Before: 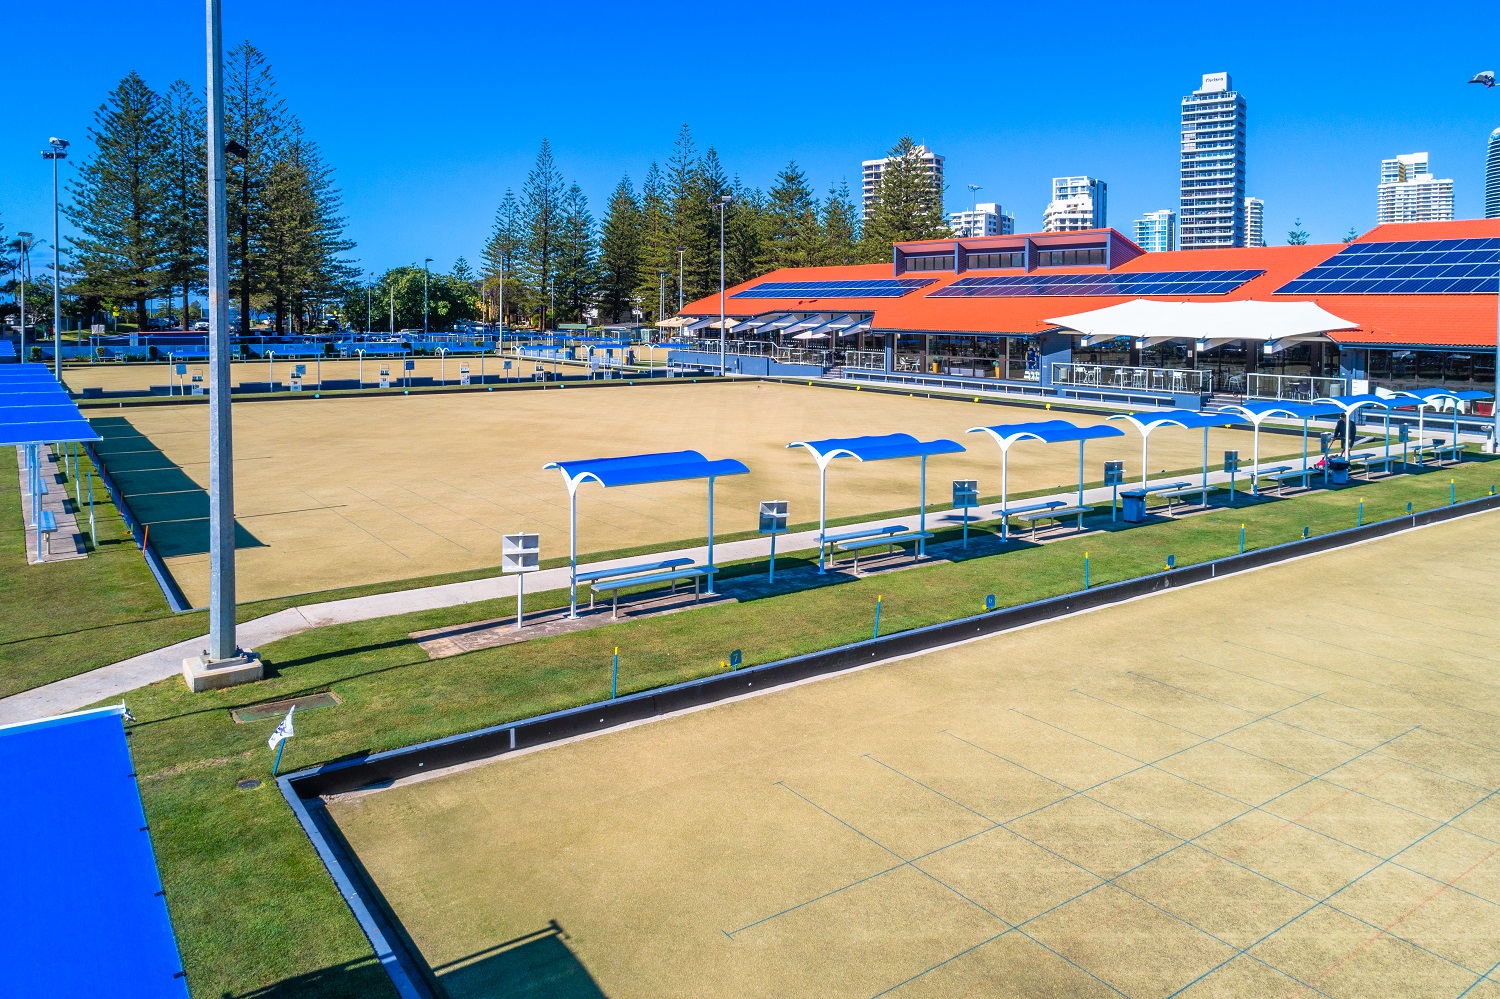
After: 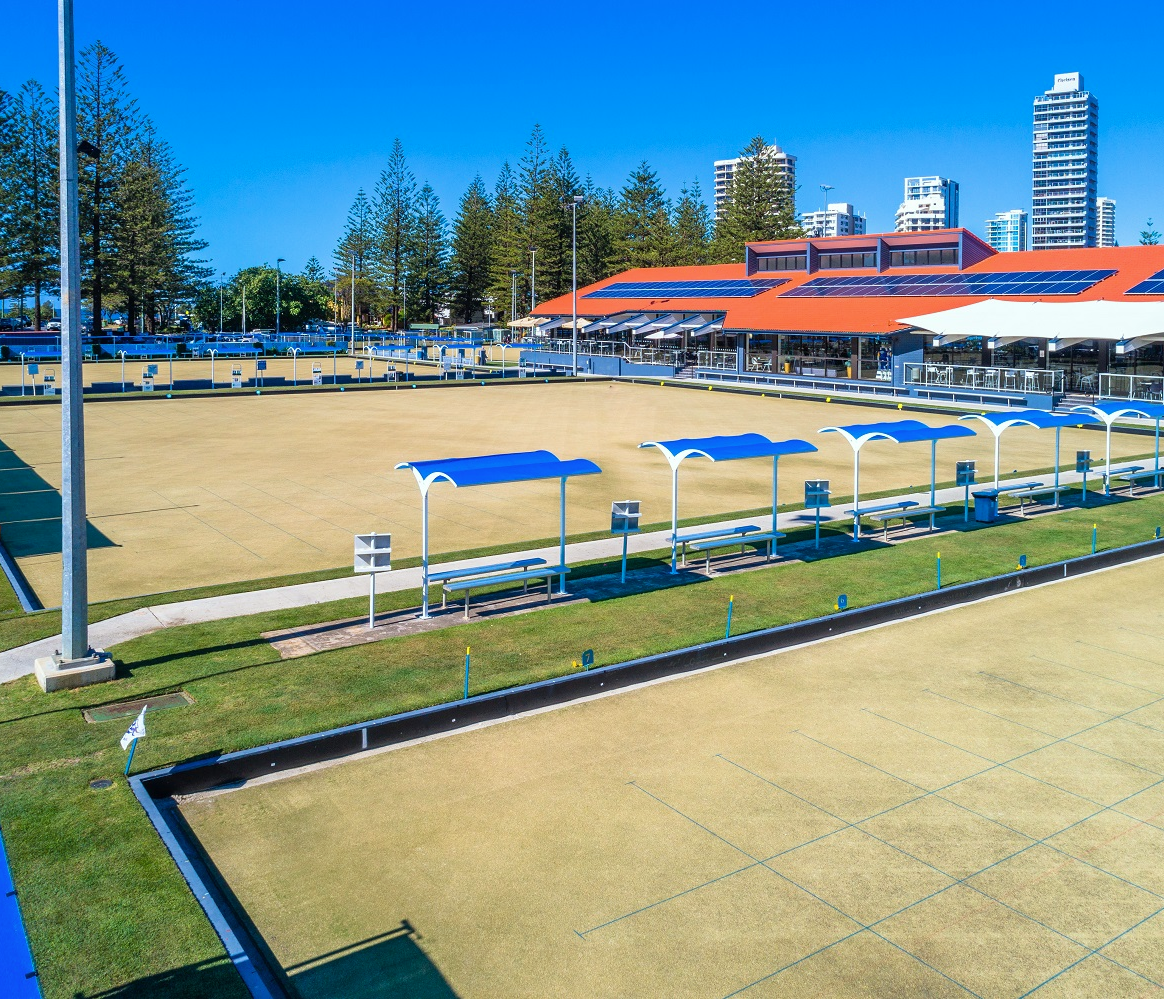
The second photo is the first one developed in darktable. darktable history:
crop: left 9.89%, right 12.46%
contrast brightness saturation: saturation -0.031
color calibration: illuminant Planckian (black body), x 0.35, y 0.353, temperature 4834.02 K
